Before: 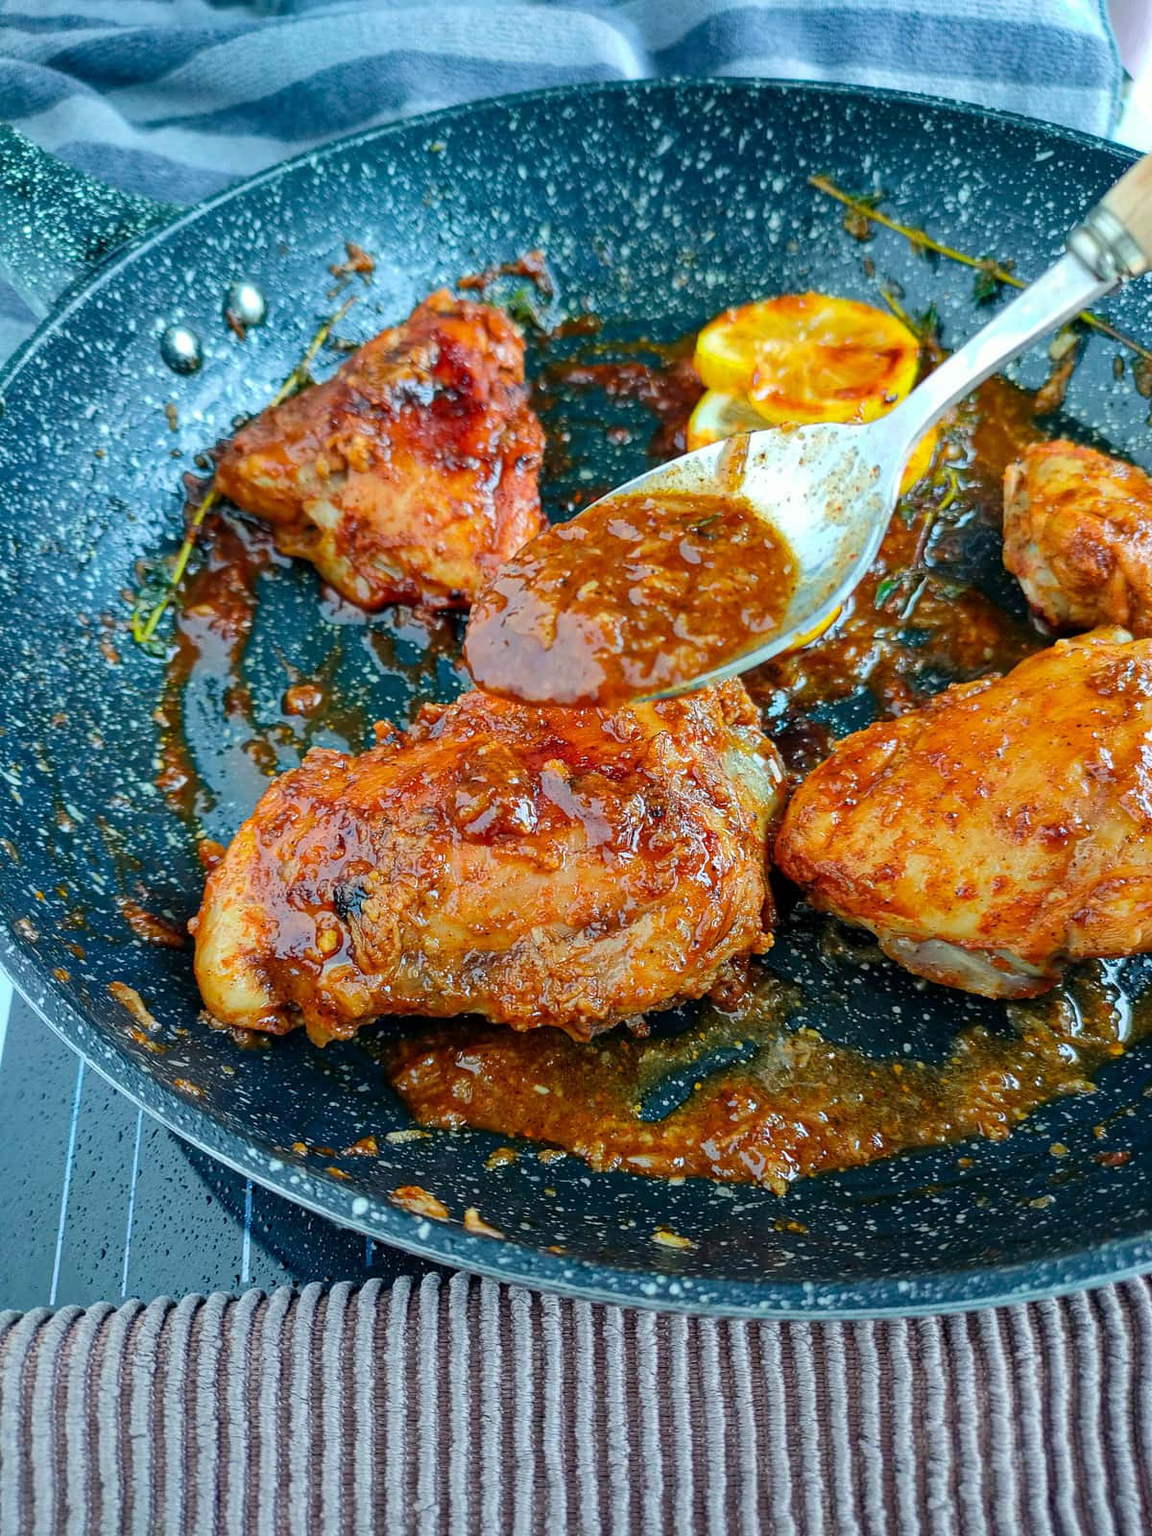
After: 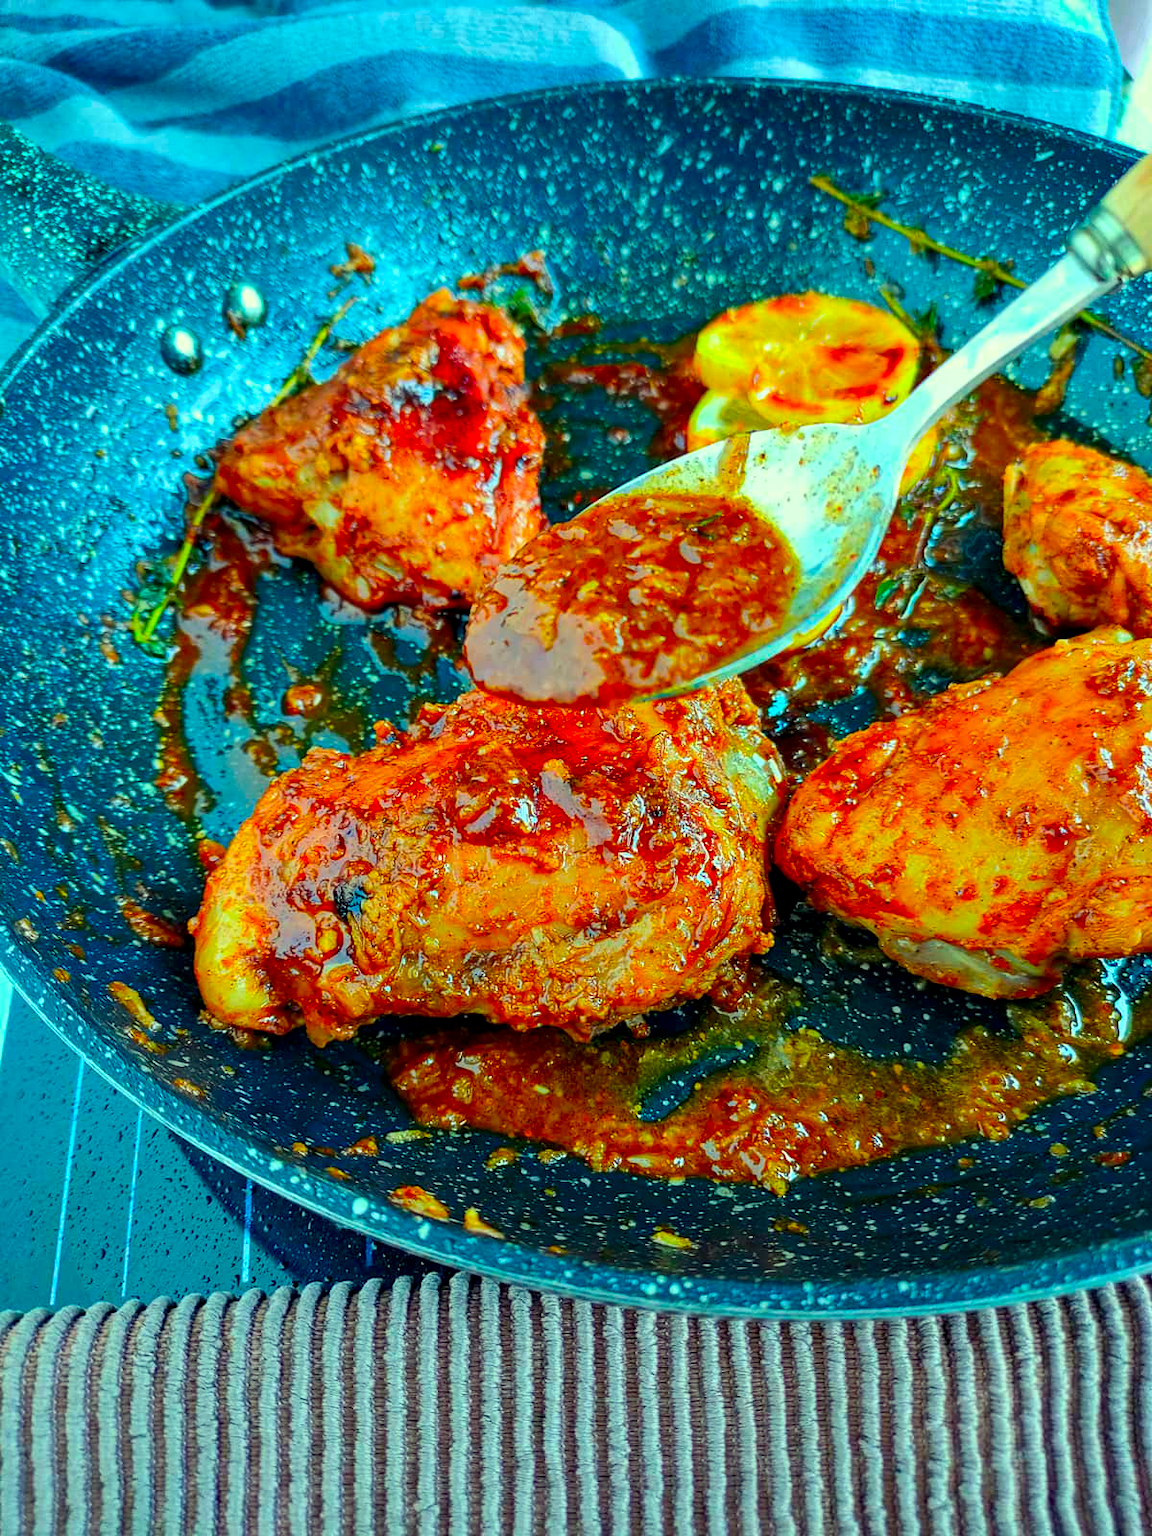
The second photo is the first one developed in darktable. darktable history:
contrast equalizer: y [[0.524 ×6], [0.512 ×6], [0.379 ×6], [0 ×6], [0 ×6]]
color correction: highlights a* -11.1, highlights b* 9.94, saturation 1.71
